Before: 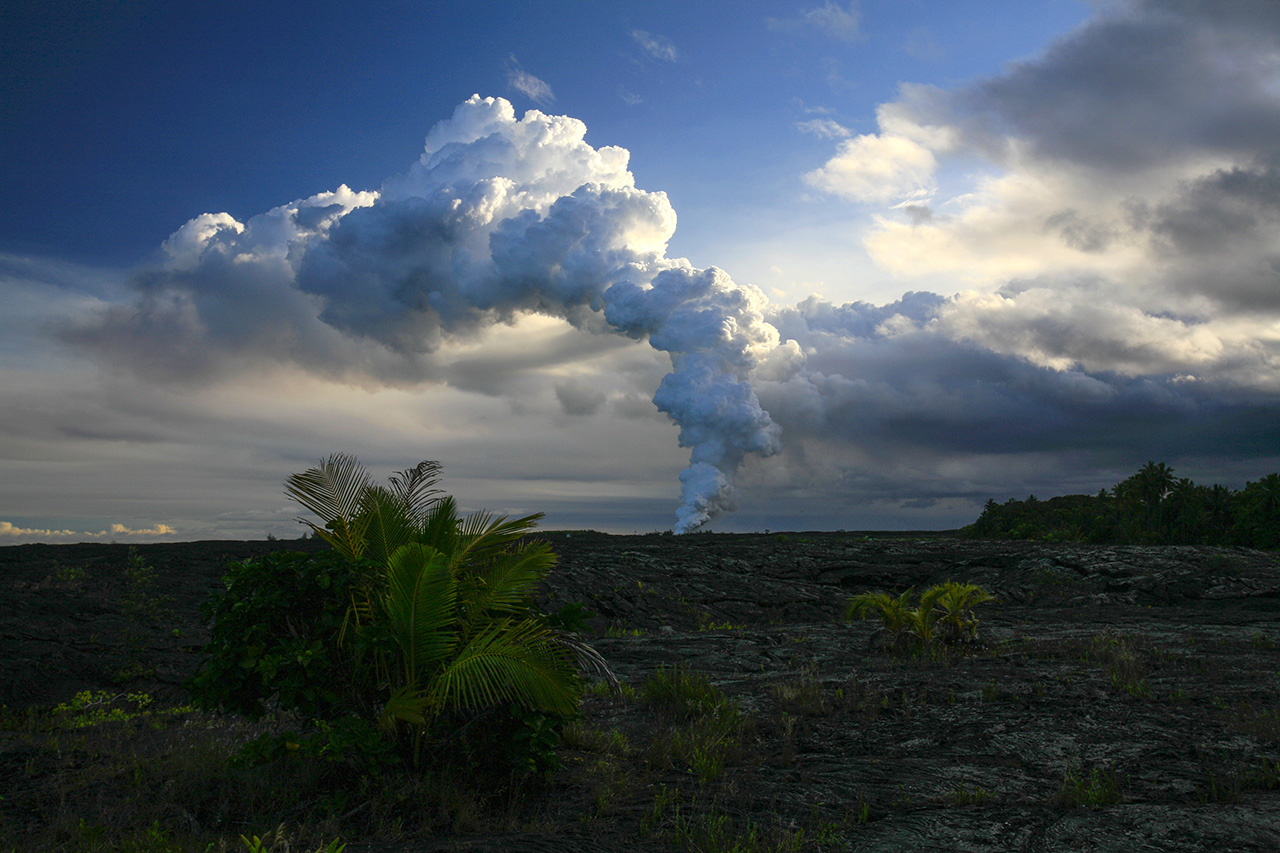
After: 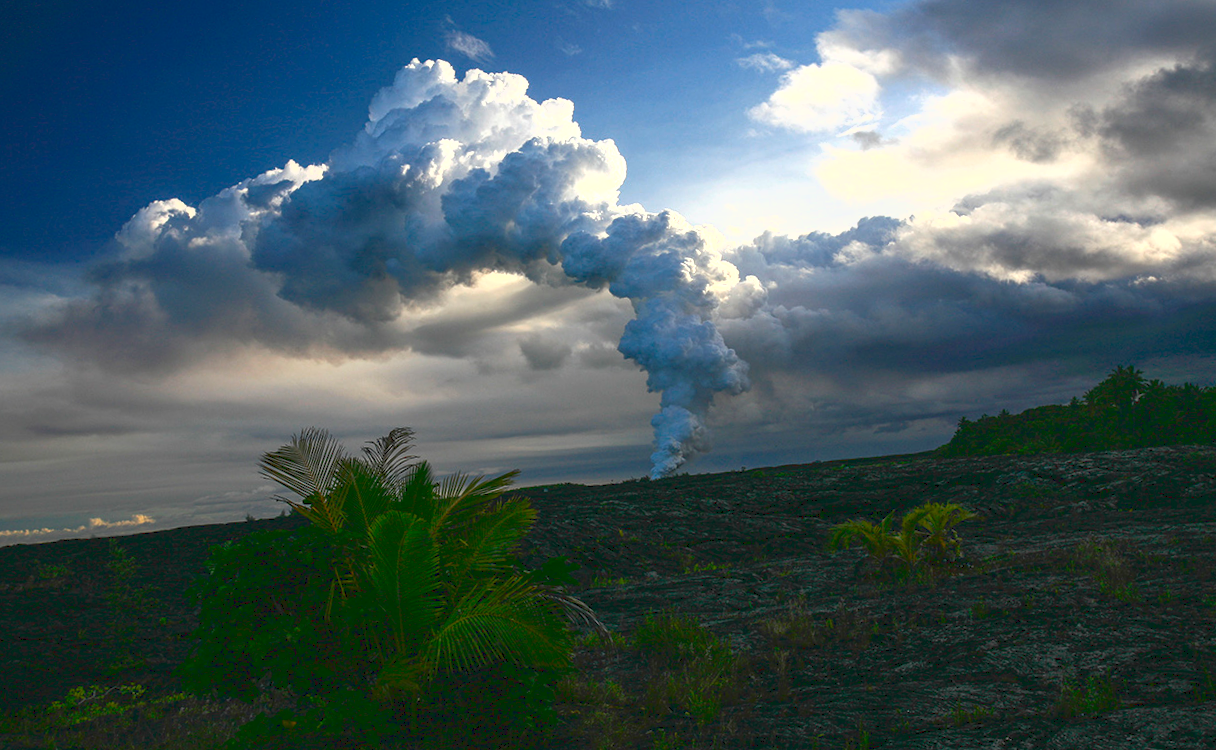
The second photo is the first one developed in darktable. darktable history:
rotate and perspective: rotation -5°, crop left 0.05, crop right 0.952, crop top 0.11, crop bottom 0.89
tone curve: curves: ch0 [(0, 0.081) (0.483, 0.453) (0.881, 0.992)]
local contrast: detail 110%
